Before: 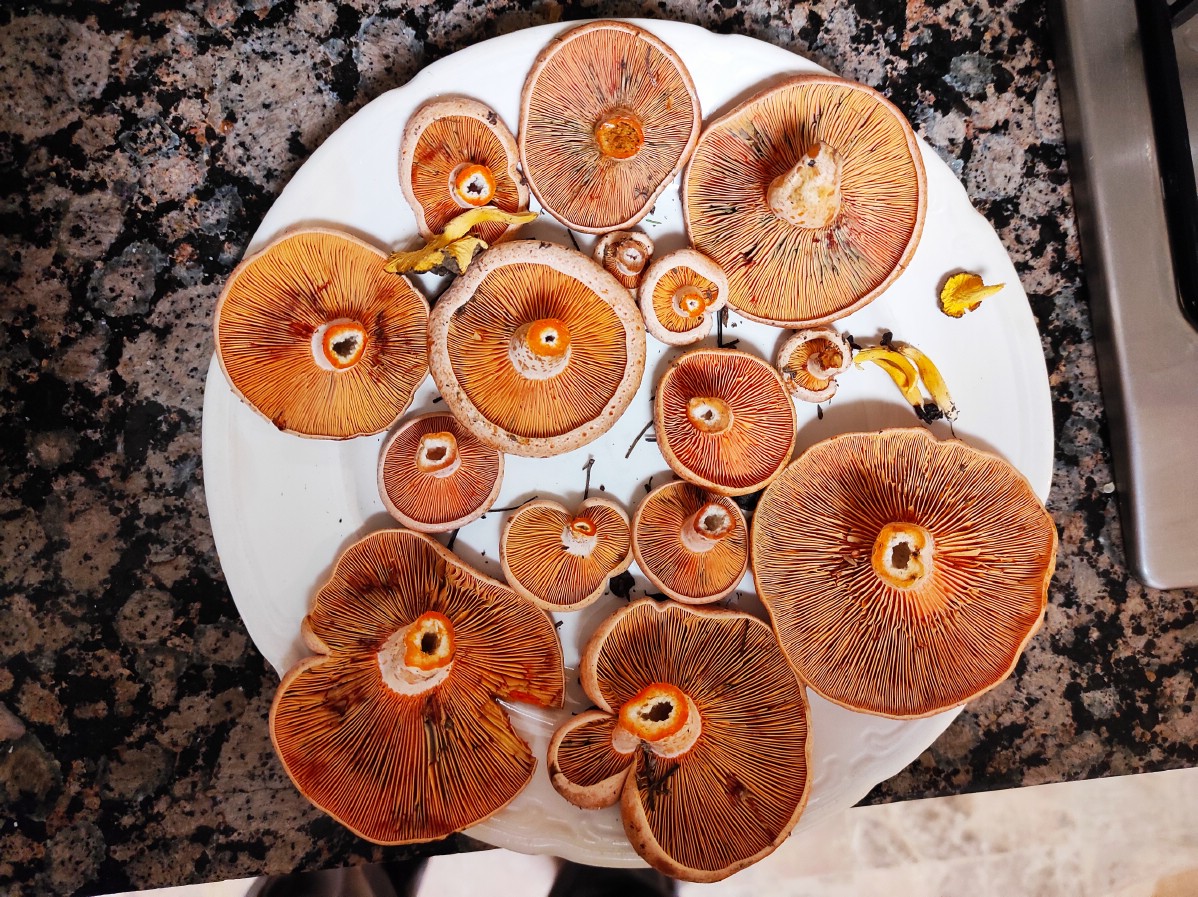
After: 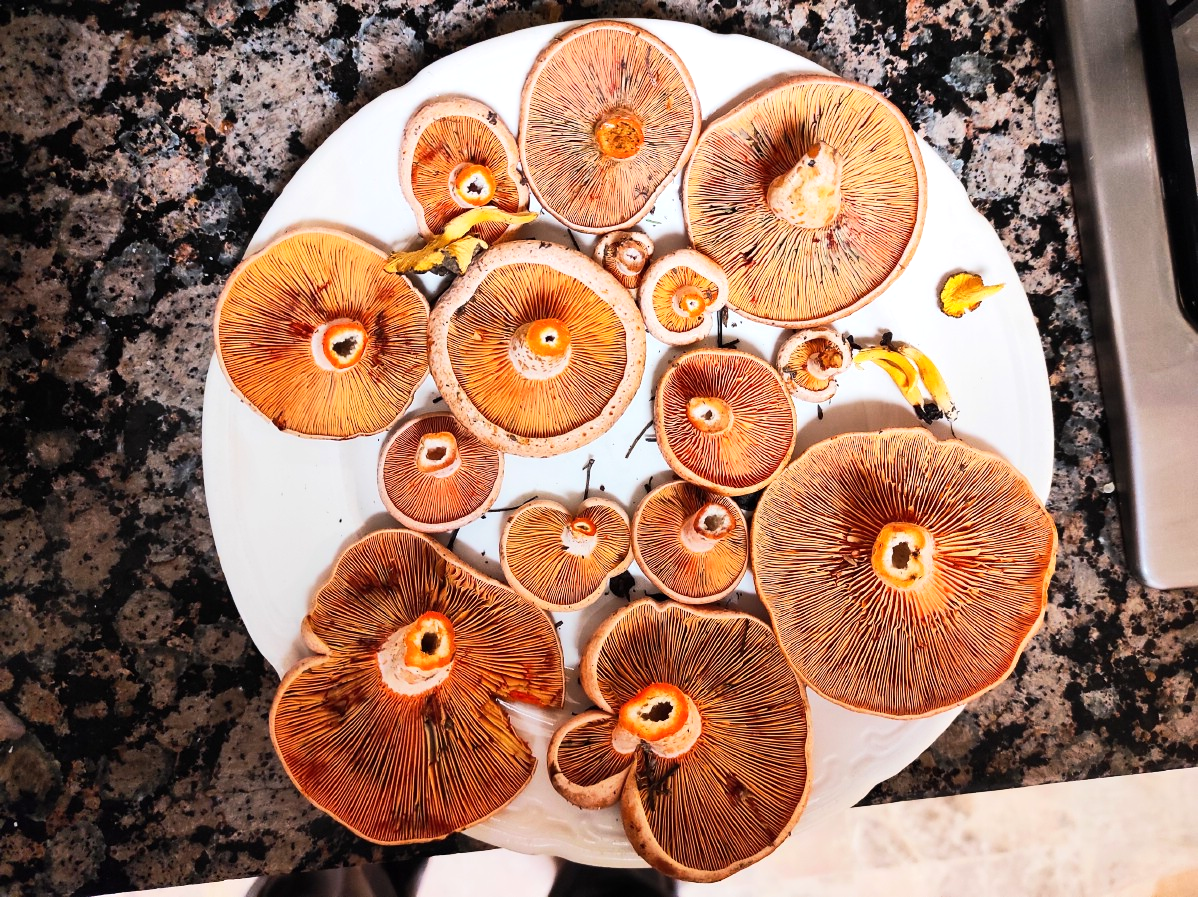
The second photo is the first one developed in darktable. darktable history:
tone equalizer: -8 EV 0.024 EV, -7 EV -0.035 EV, -6 EV 0.041 EV, -5 EV 0.044 EV, -4 EV 0.241 EV, -3 EV 0.652 EV, -2 EV 0.558 EV, -1 EV 0.191 EV, +0 EV 0.048 EV, edges refinement/feathering 500, mask exposure compensation -1.57 EV, preserve details no
